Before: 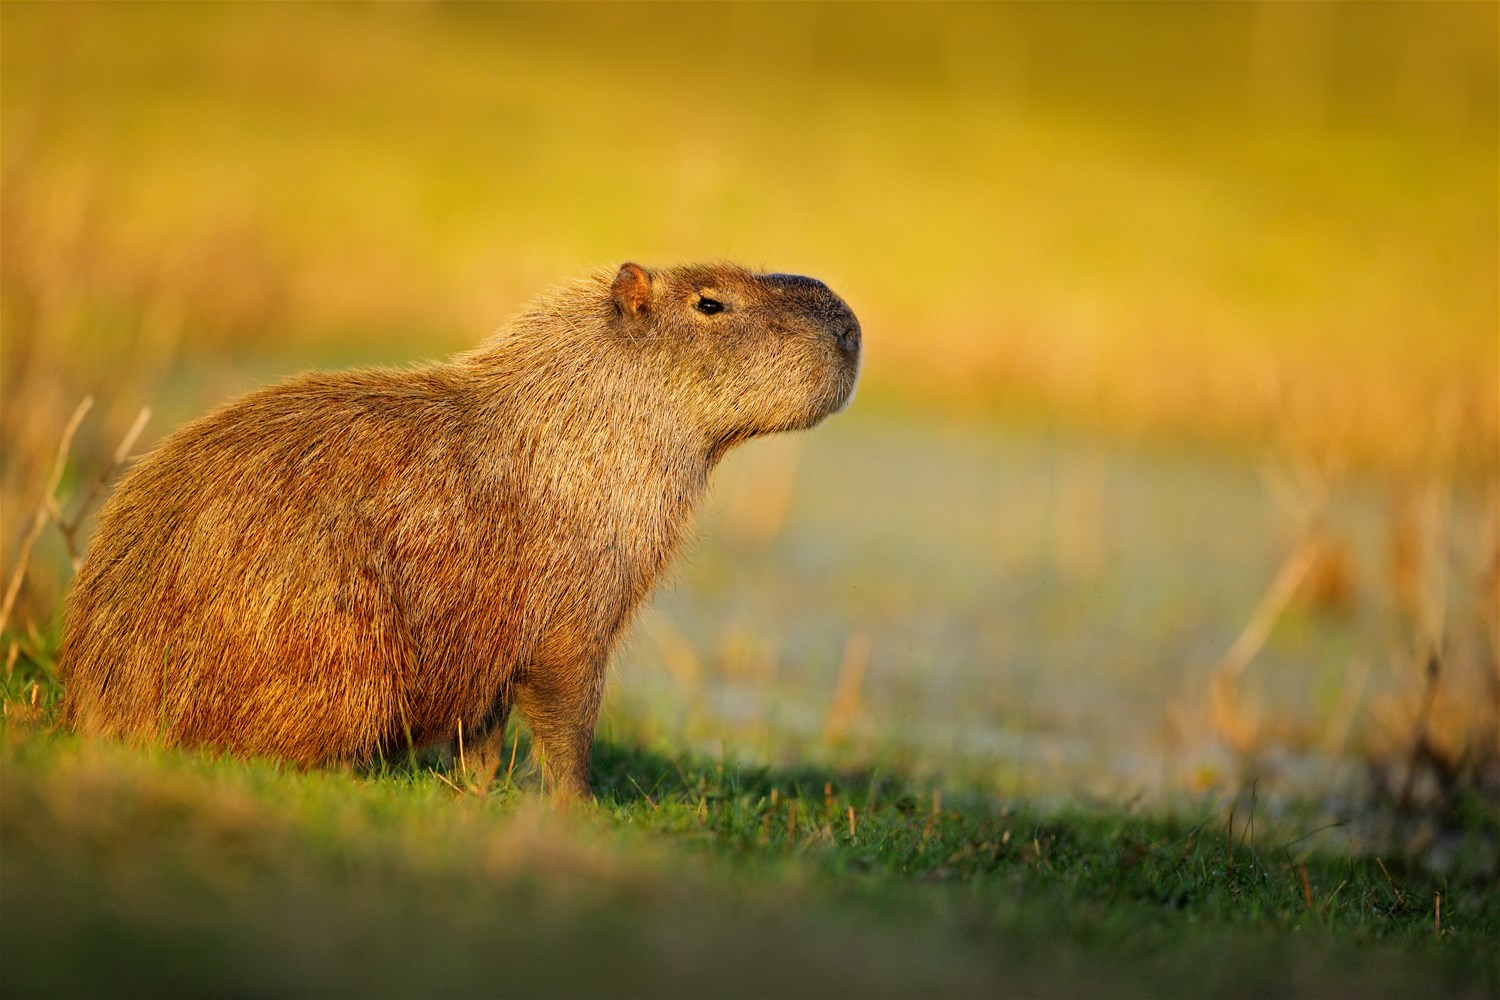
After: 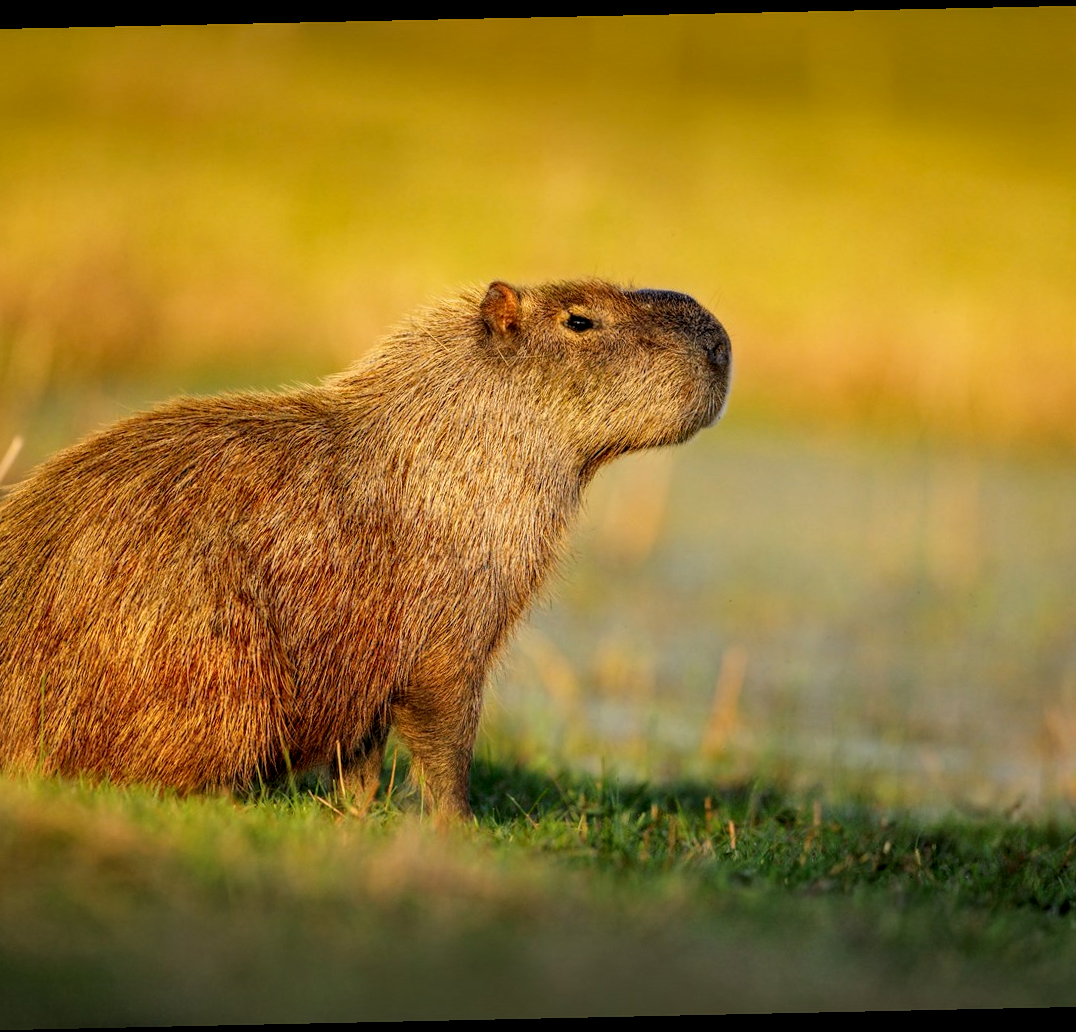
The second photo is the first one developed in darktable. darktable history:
rotate and perspective: rotation -1.24°, automatic cropping off
crop and rotate: left 9.061%, right 20.142%
local contrast: highlights 35%, detail 135%
